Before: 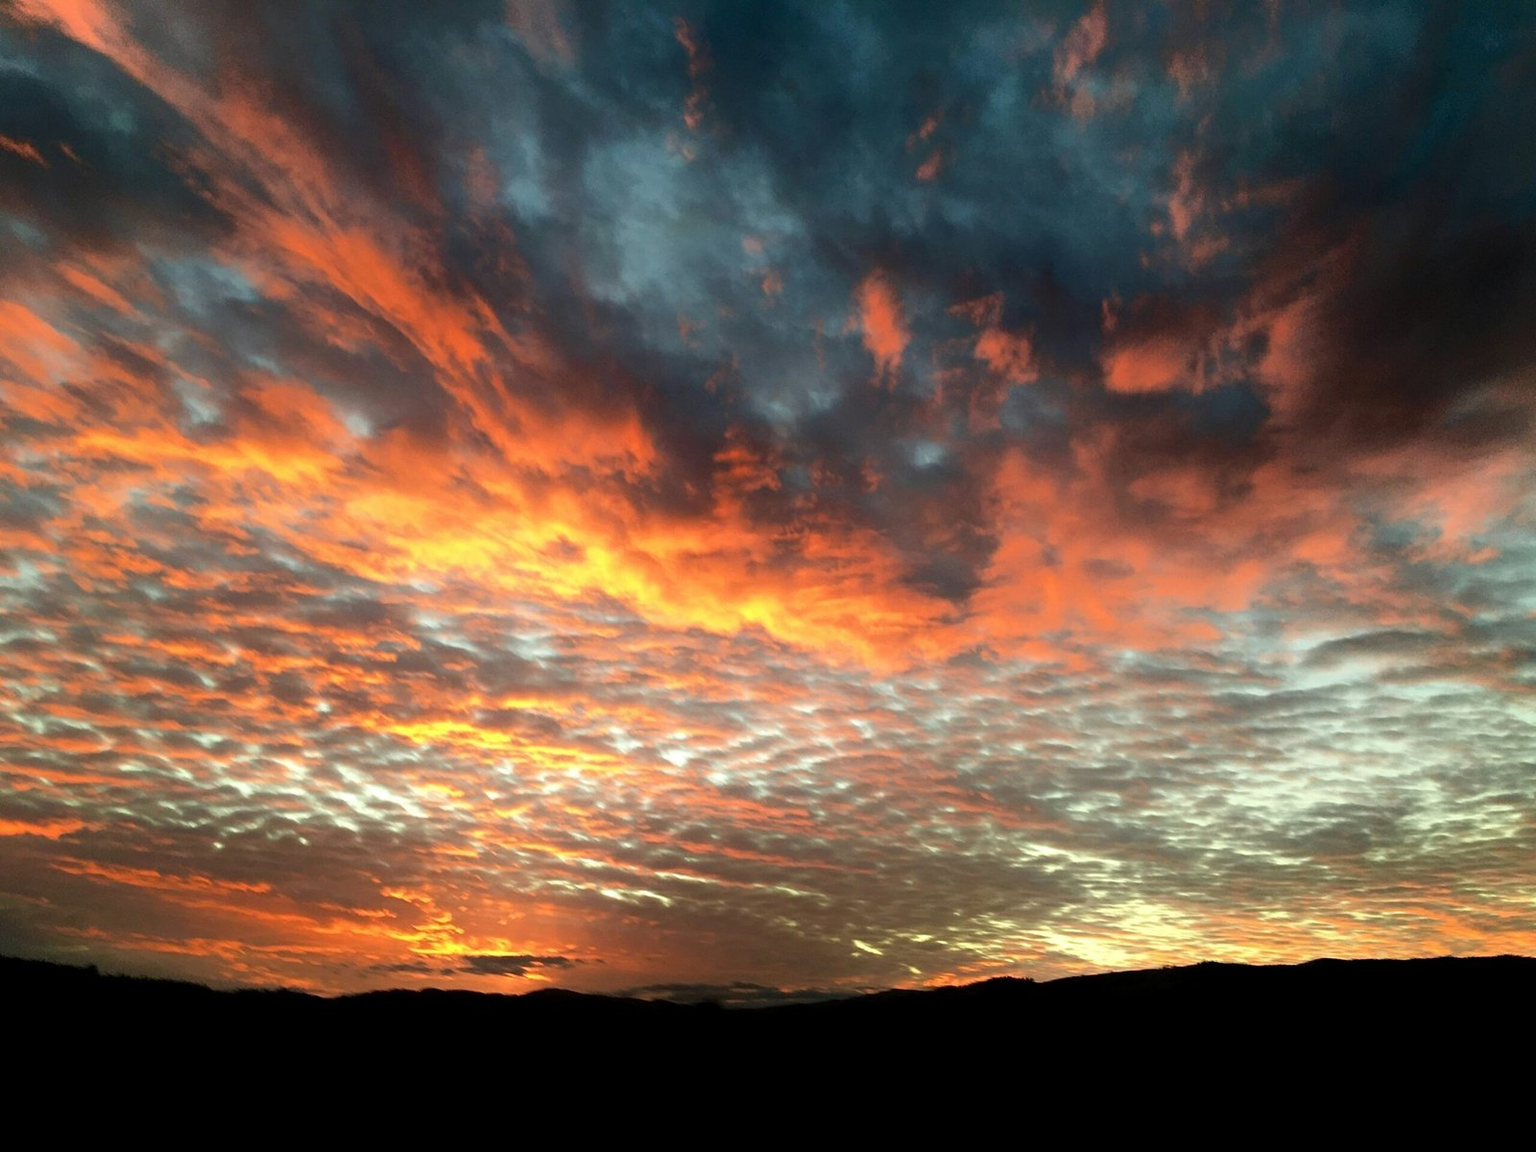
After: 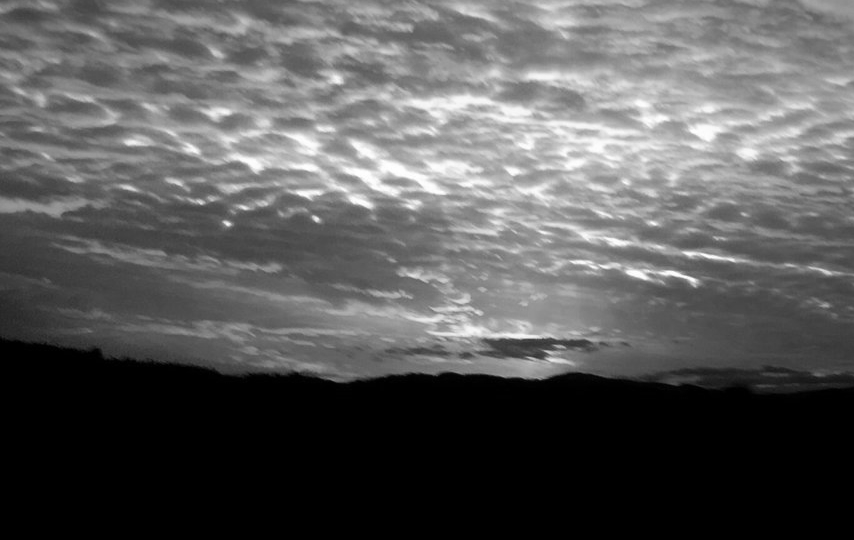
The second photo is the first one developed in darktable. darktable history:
crop and rotate: top 54.778%, right 46.61%, bottom 0.159%
monochrome: on, module defaults
tone curve: curves: ch1 [(0, 0) (0.173, 0.145) (0.467, 0.477) (0.808, 0.611) (1, 1)]; ch2 [(0, 0) (0.255, 0.314) (0.498, 0.509) (0.694, 0.64) (1, 1)], color space Lab, independent channels, preserve colors none
vignetting: fall-off start 79.43%, saturation -0.649, width/height ratio 1.327, unbound false
